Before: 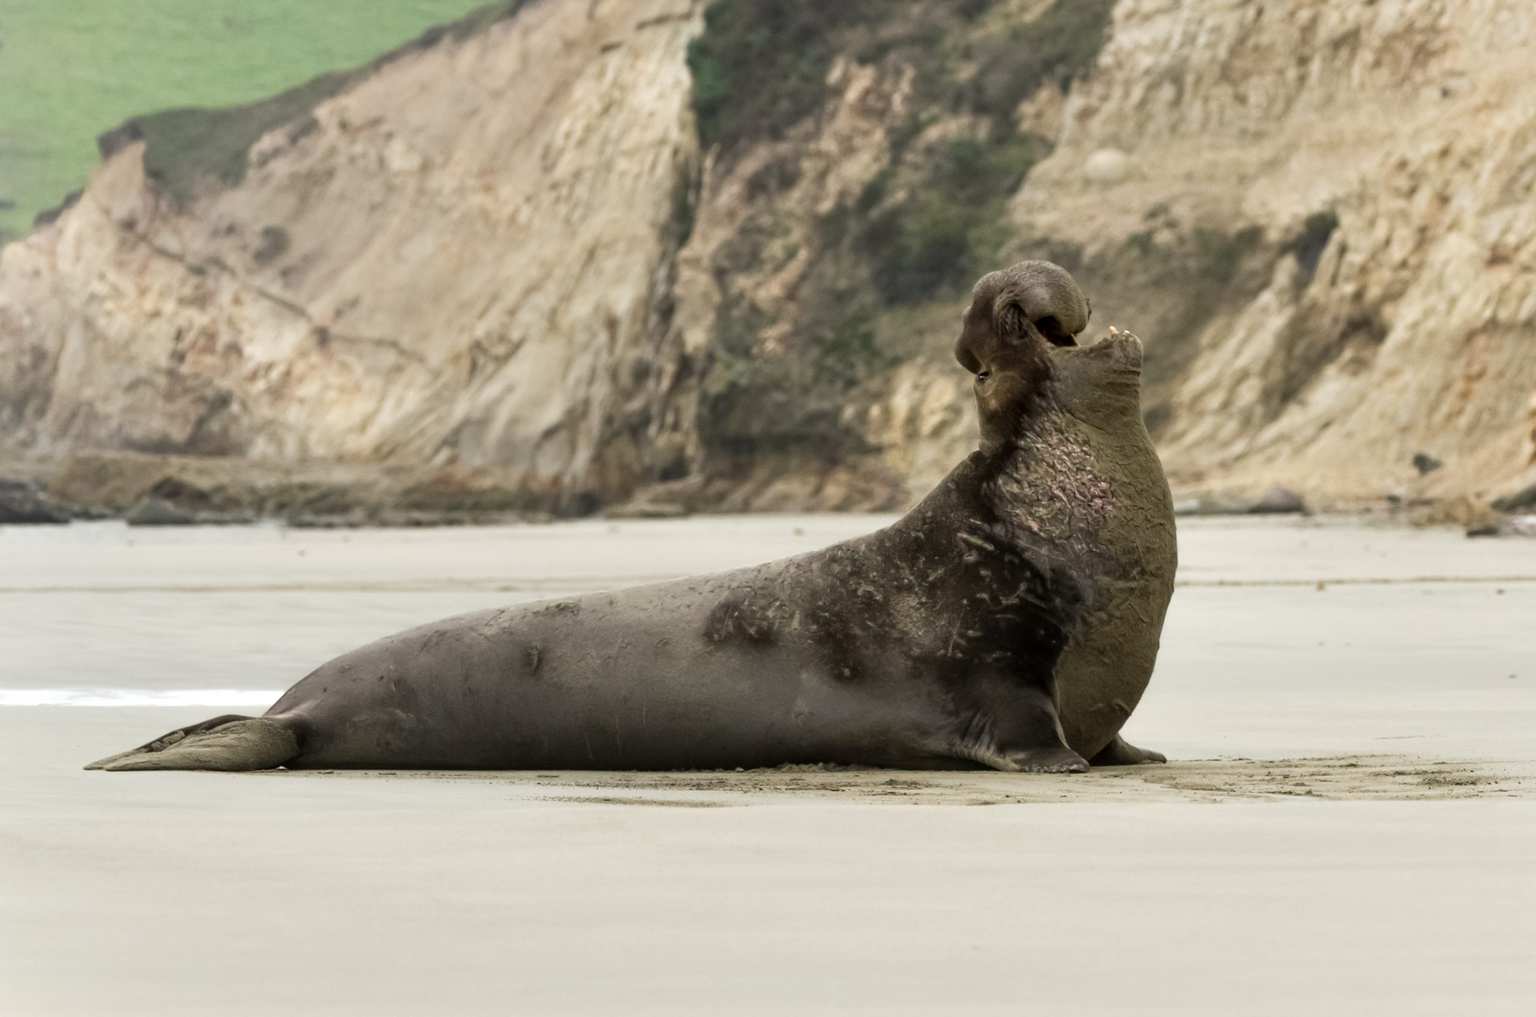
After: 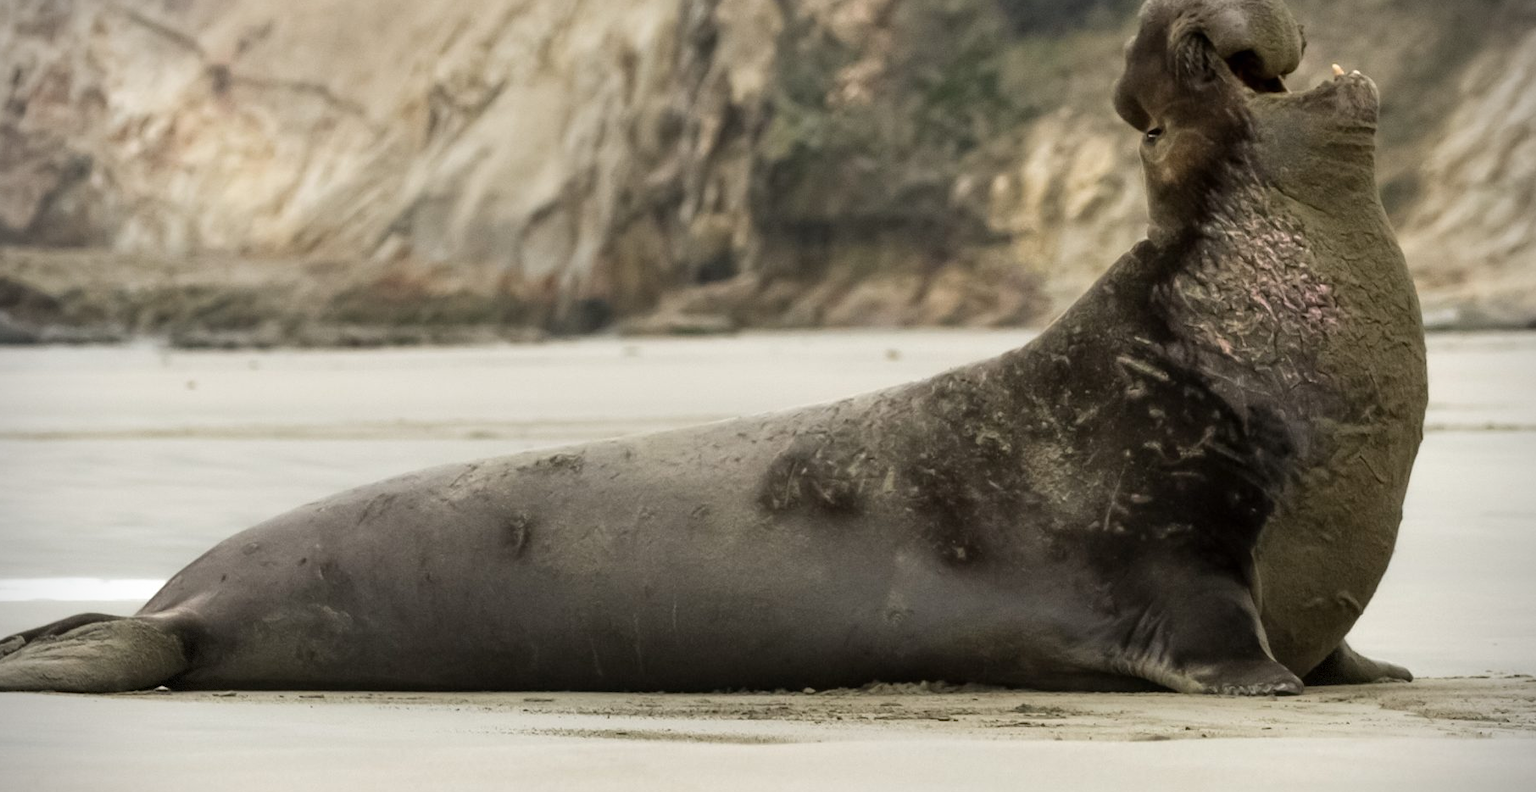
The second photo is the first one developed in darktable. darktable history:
crop: left 10.896%, top 27.634%, right 18.321%, bottom 17.204%
vignetting: dithering 8-bit output
exposure: black level correction 0, exposure 0 EV, compensate exposure bias true, compensate highlight preservation false
